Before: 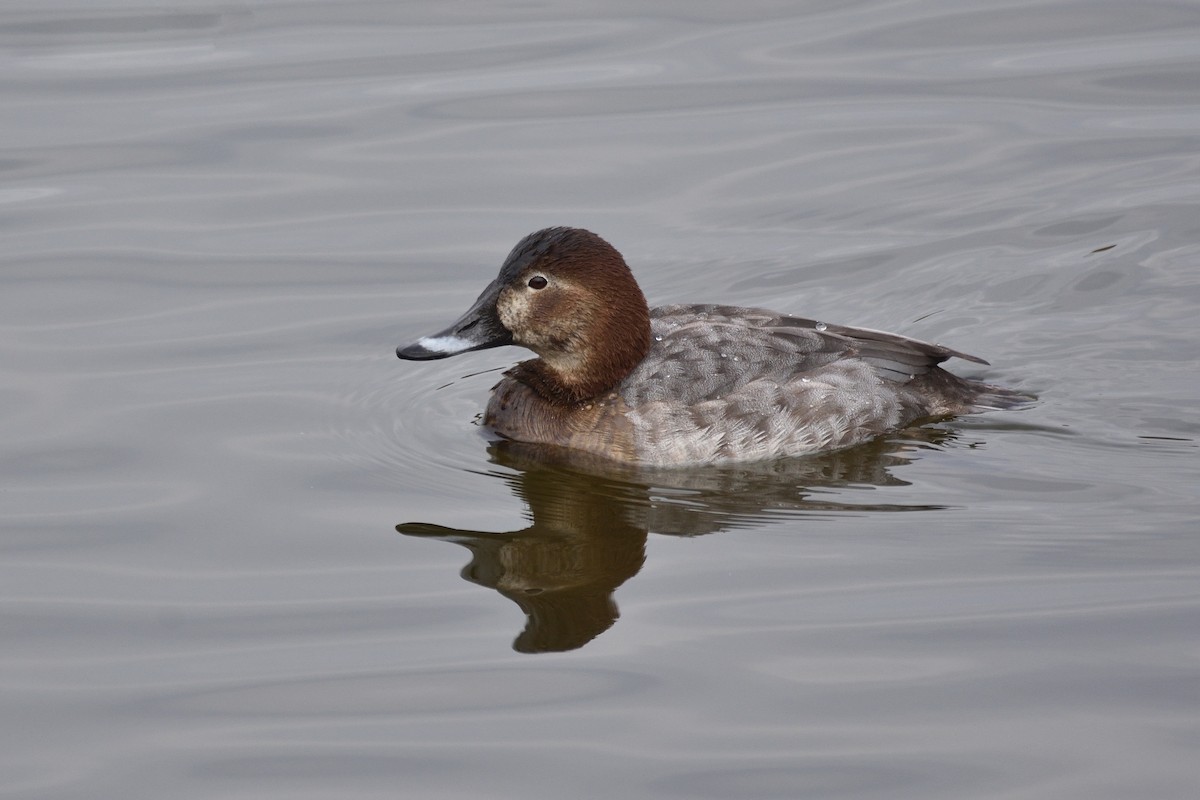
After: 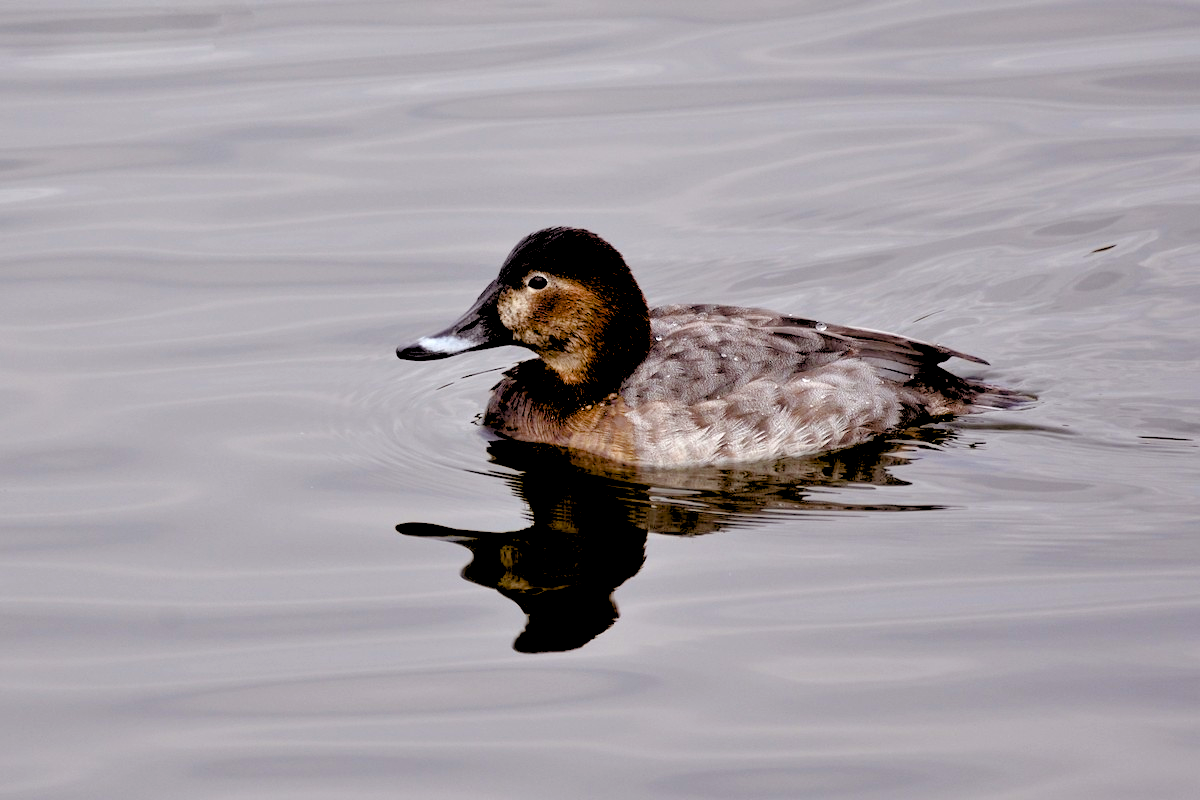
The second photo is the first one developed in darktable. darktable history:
exposure: black level correction 0.031, exposure 0.304 EV, compensate highlight preservation false
color balance: mode lift, gamma, gain (sRGB), lift [1, 1.049, 1, 1]
color balance rgb: perceptual saturation grading › global saturation 35%, perceptual saturation grading › highlights -30%, perceptual saturation grading › shadows 35%, perceptual brilliance grading › global brilliance 3%, perceptual brilliance grading › highlights -3%, perceptual brilliance grading › shadows 3%
rgb levels: levels [[0.029, 0.461, 0.922], [0, 0.5, 1], [0, 0.5, 1]]
